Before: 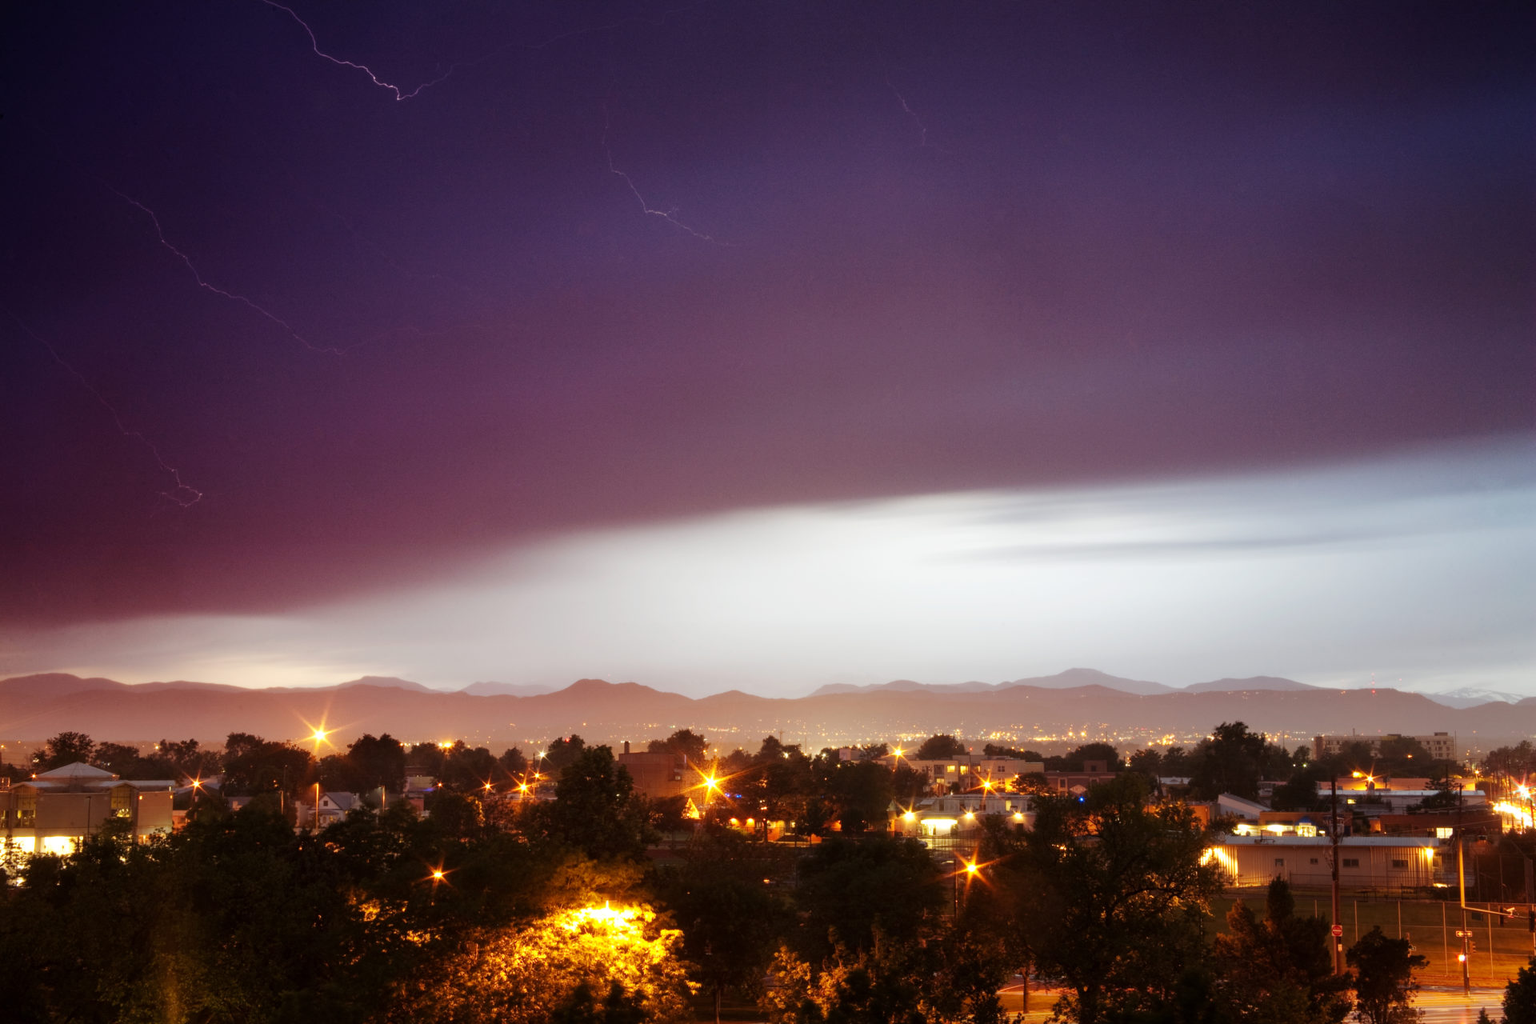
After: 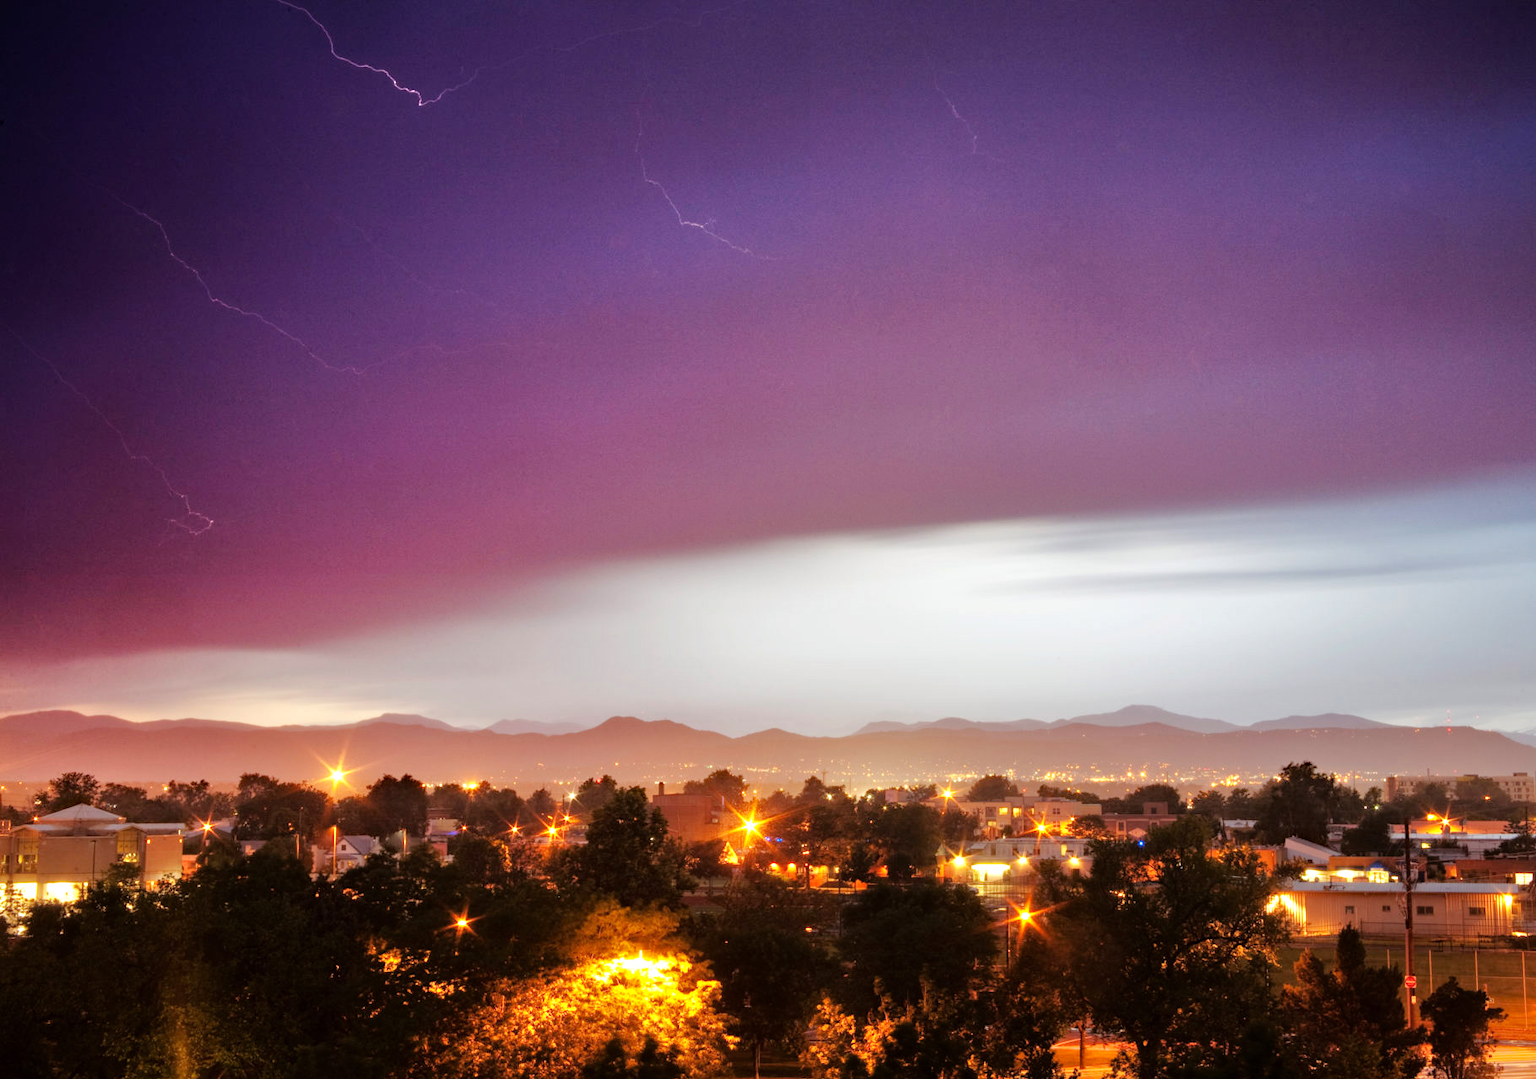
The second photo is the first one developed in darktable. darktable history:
haze removal: compatibility mode true, adaptive false
tone equalizer: -7 EV 0.15 EV, -6 EV 0.6 EV, -5 EV 1.15 EV, -4 EV 1.33 EV, -3 EV 1.15 EV, -2 EV 0.6 EV, -1 EV 0.15 EV, mask exposure compensation -0.5 EV
crop and rotate: right 5.167%
